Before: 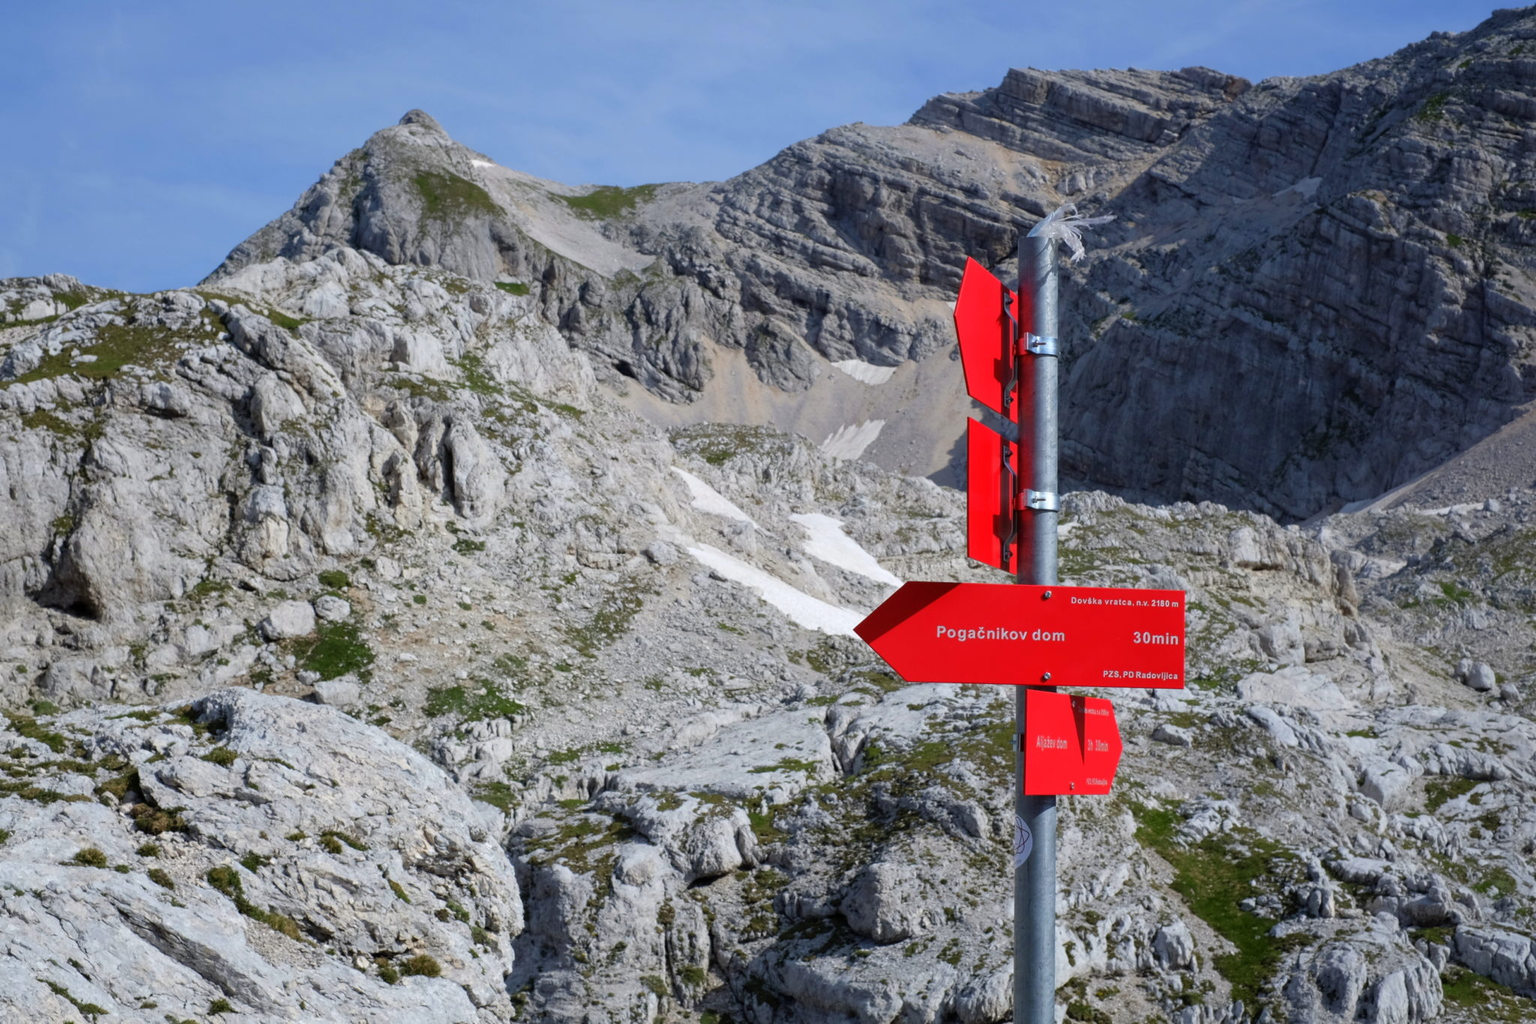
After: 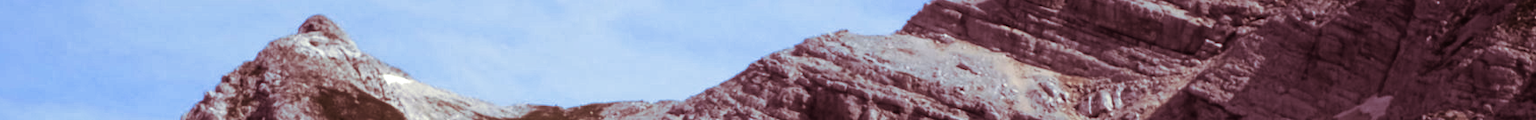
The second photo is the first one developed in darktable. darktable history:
tone equalizer: -8 EV -0.75 EV, -7 EV -0.7 EV, -6 EV -0.6 EV, -5 EV -0.4 EV, -3 EV 0.4 EV, -2 EV 0.6 EV, -1 EV 0.7 EV, +0 EV 0.75 EV, edges refinement/feathering 500, mask exposure compensation -1.57 EV, preserve details no
split-toning: compress 20%
crop and rotate: left 9.644%, top 9.491%, right 6.021%, bottom 80.509%
